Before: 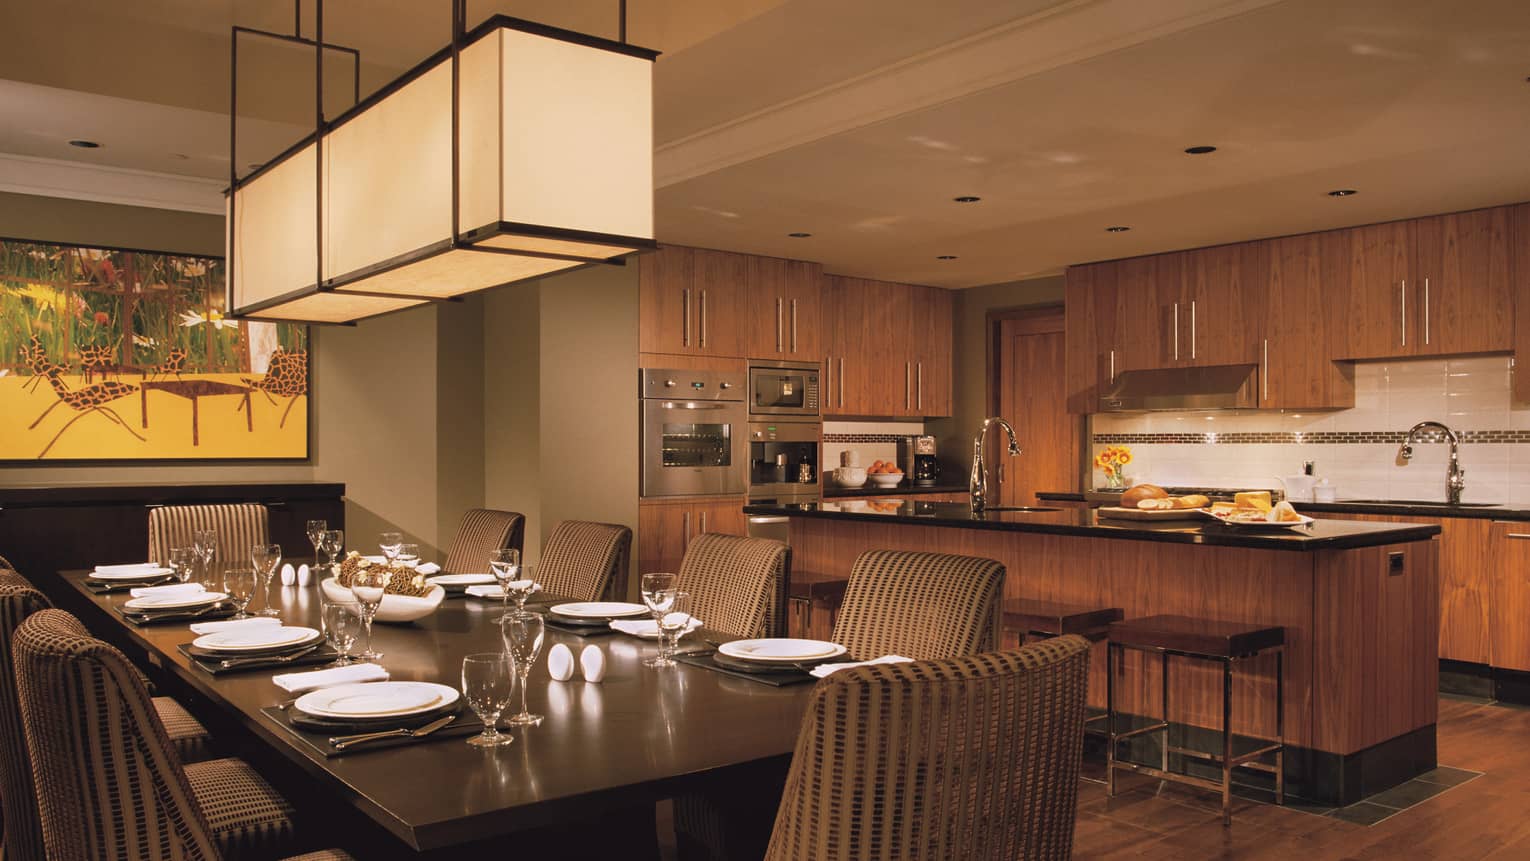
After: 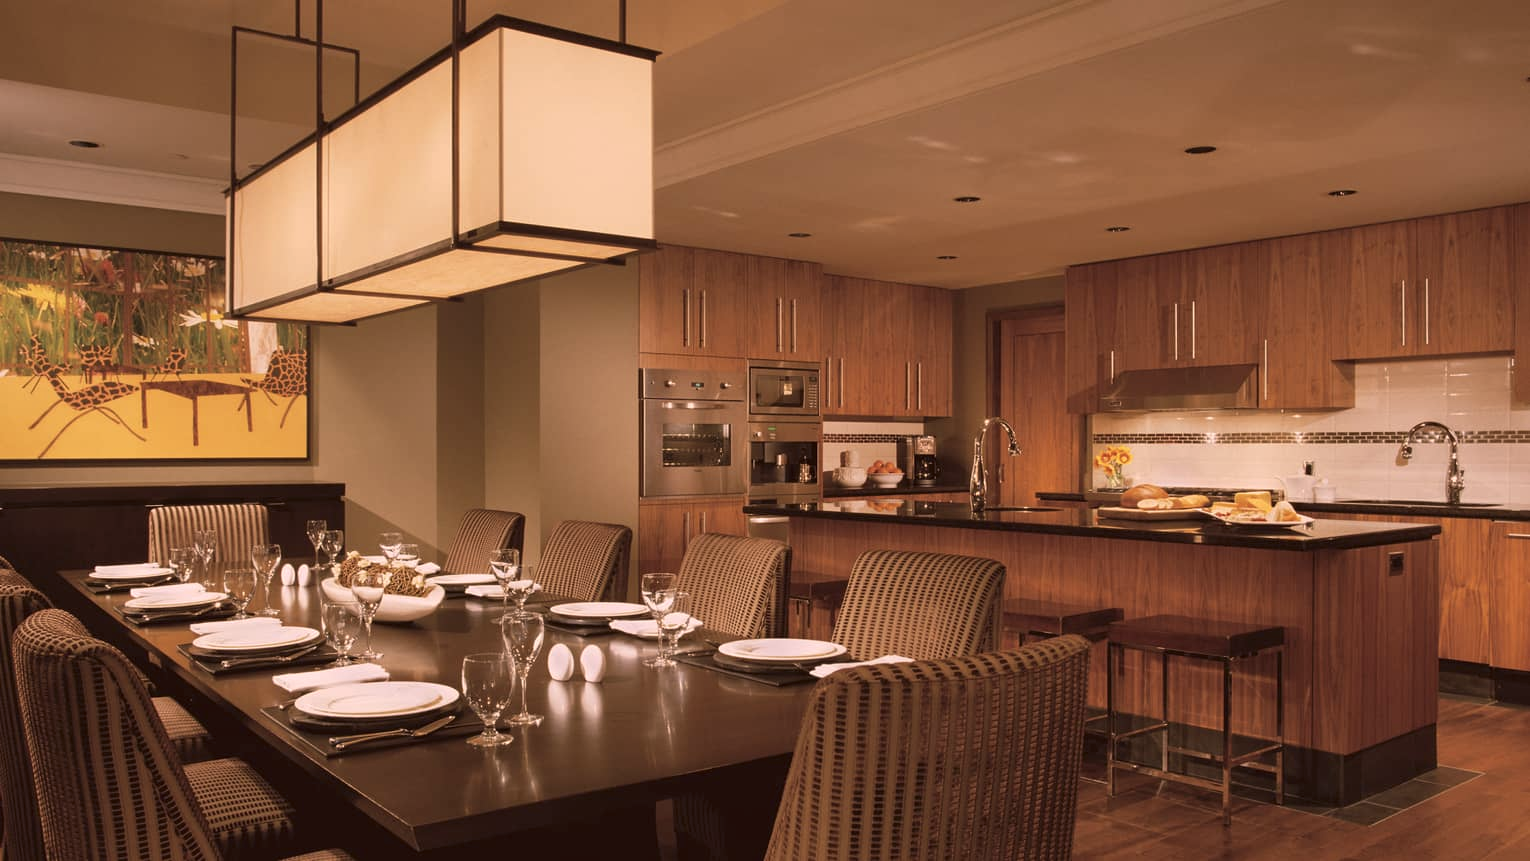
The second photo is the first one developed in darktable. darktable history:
color correction: highlights a* 10.23, highlights b* 9.75, shadows a* 7.96, shadows b* 7.67, saturation 0.79
